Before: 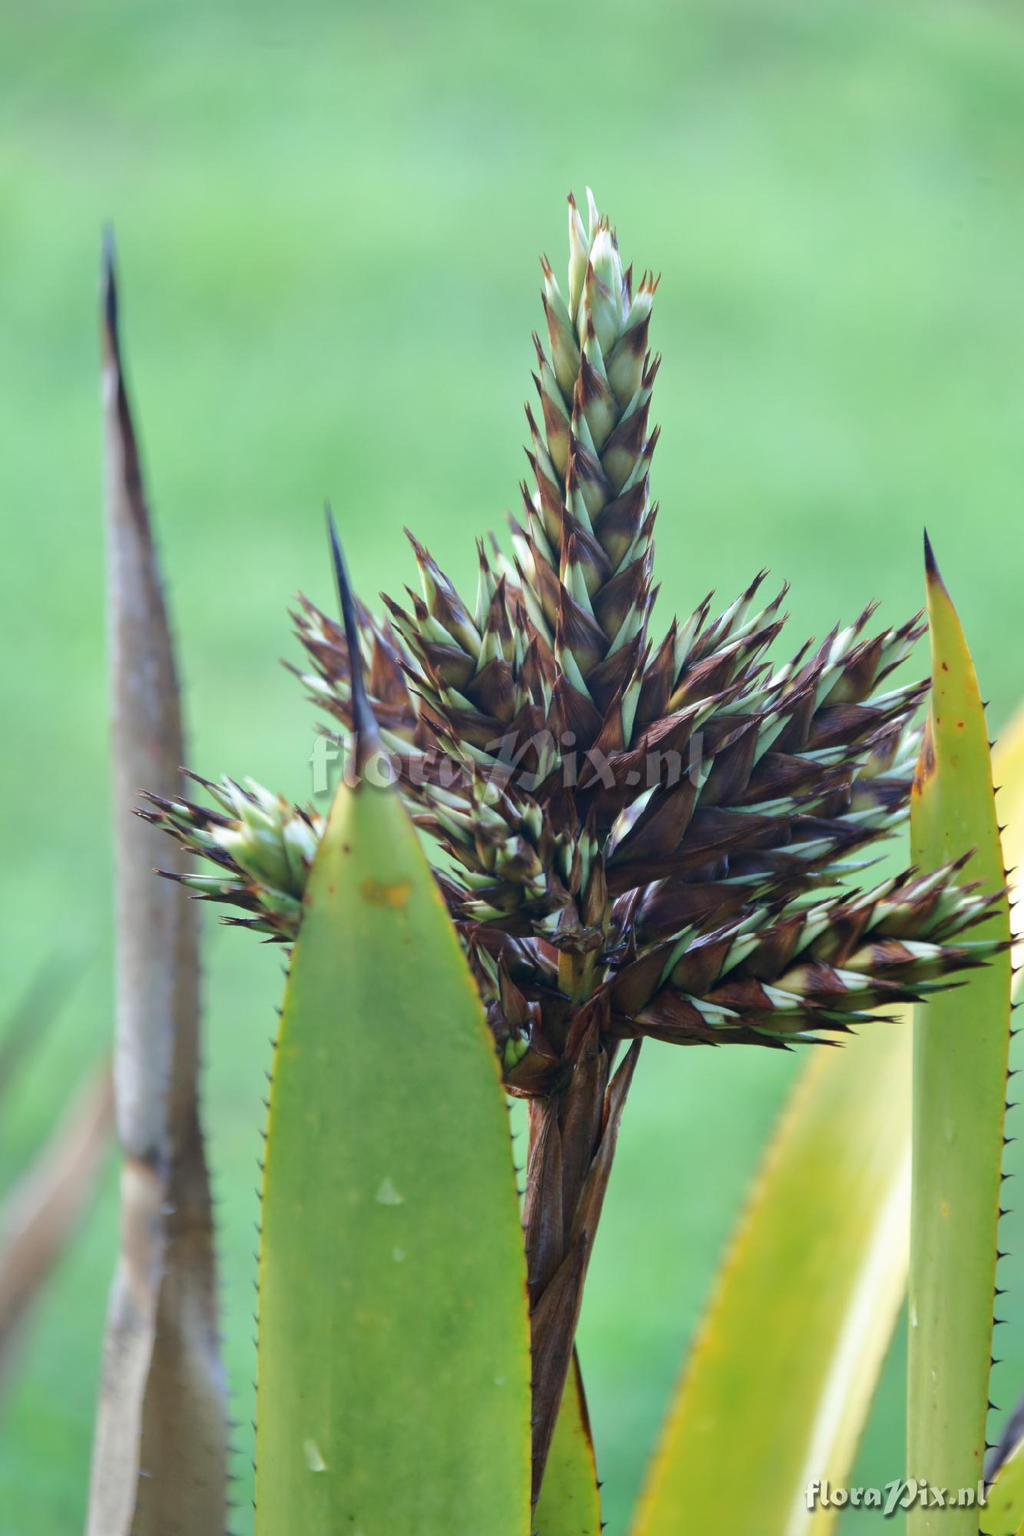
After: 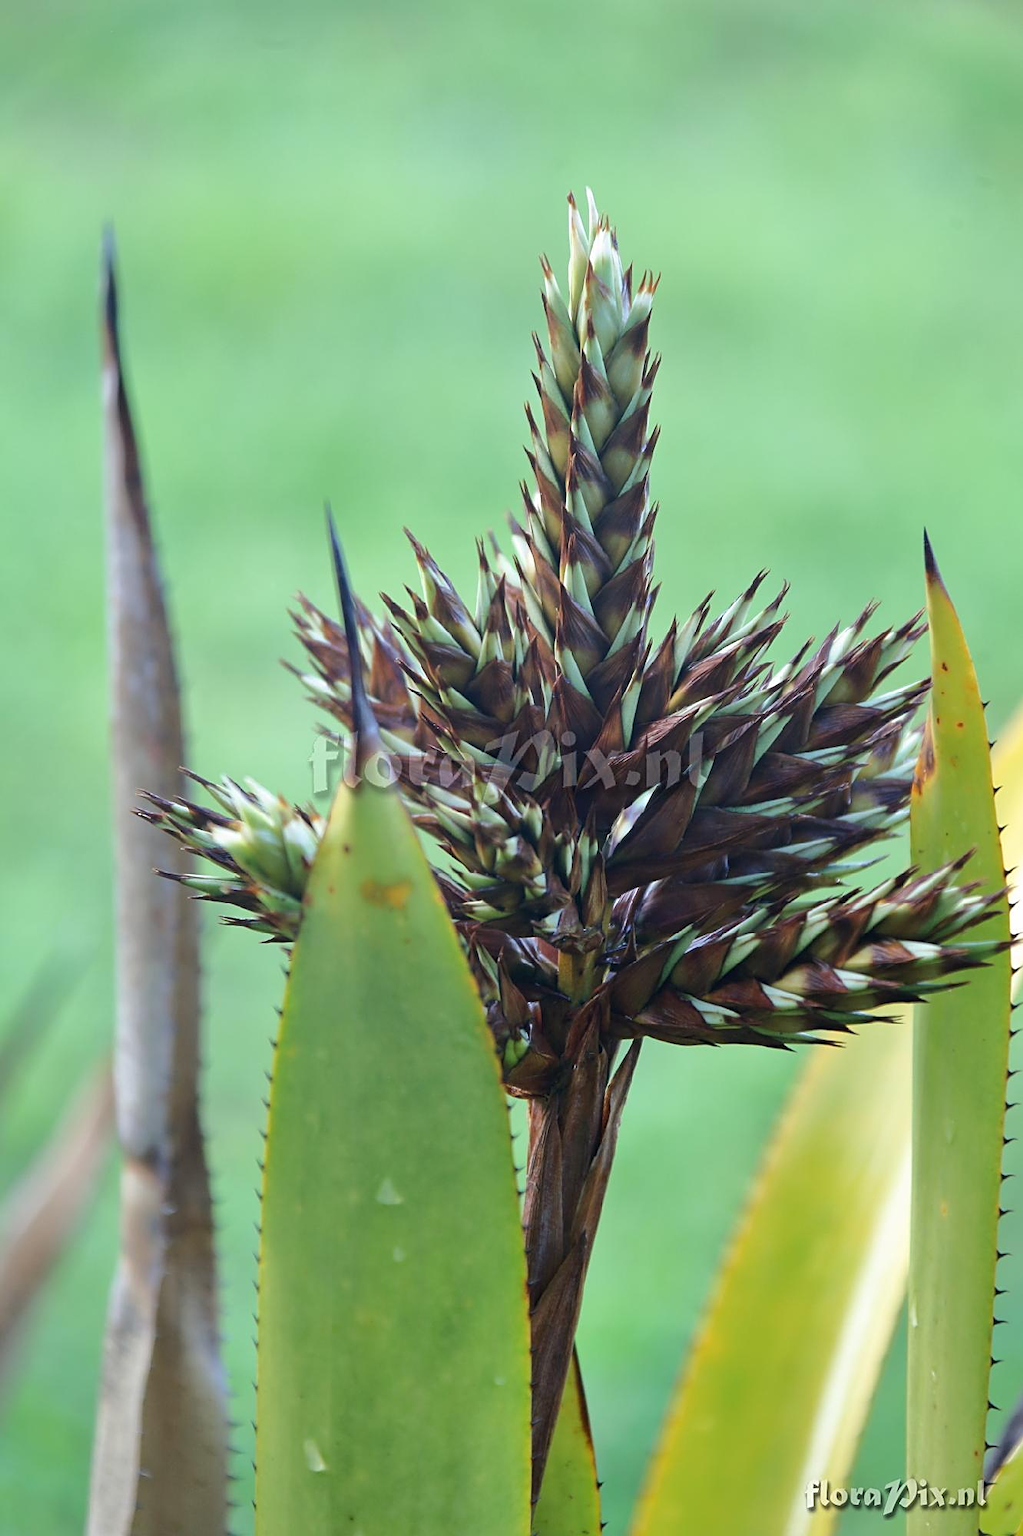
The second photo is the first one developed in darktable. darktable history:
sharpen: amount 0.488
